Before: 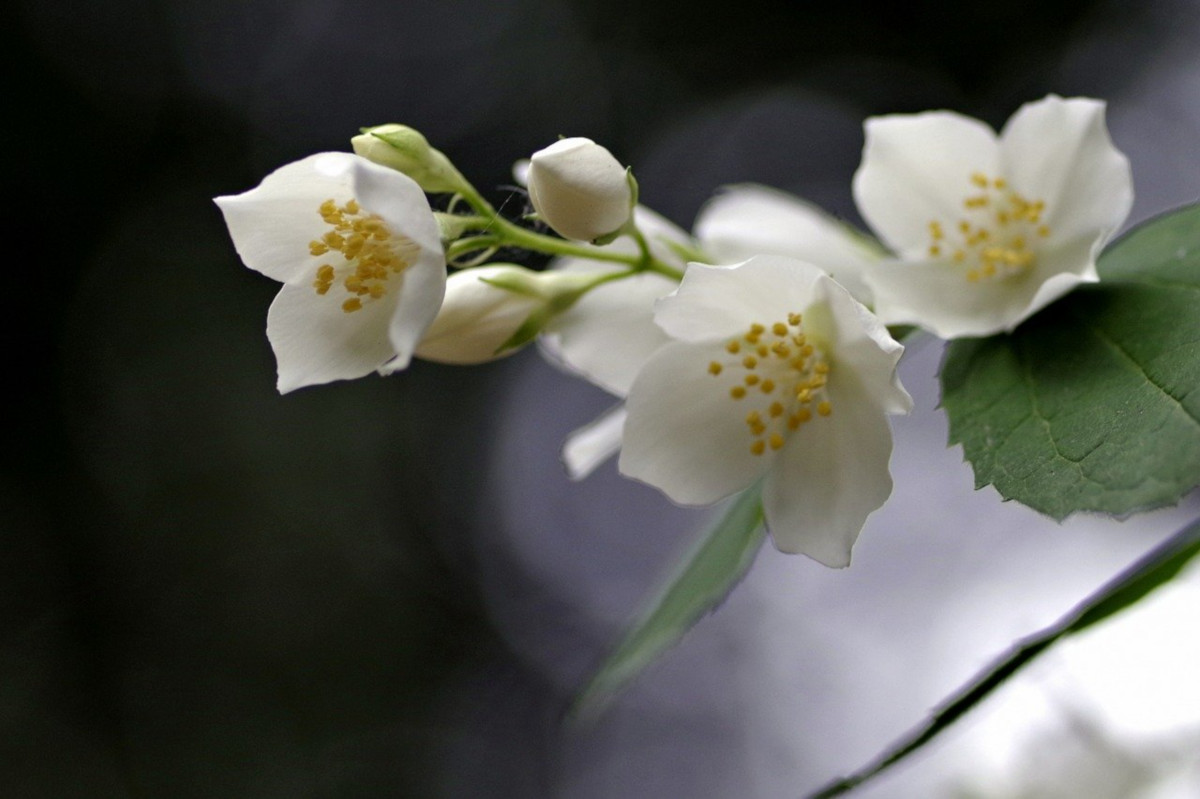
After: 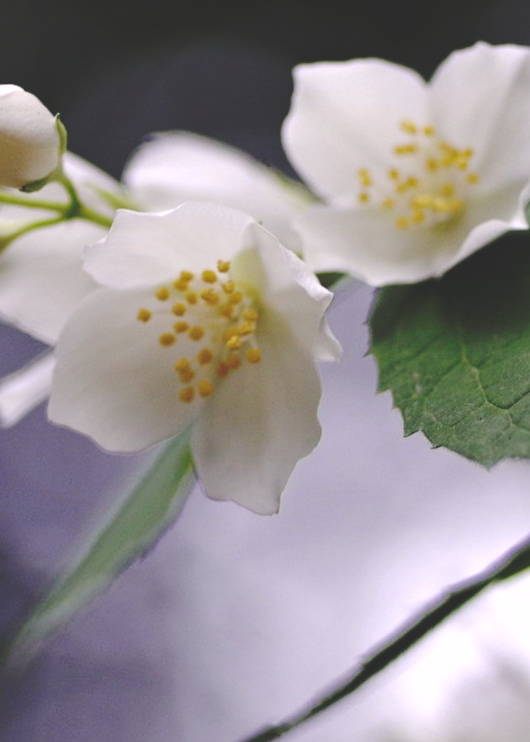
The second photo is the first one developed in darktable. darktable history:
base curve: curves: ch0 [(0, 0.024) (0.055, 0.065) (0.121, 0.166) (0.236, 0.319) (0.693, 0.726) (1, 1)], preserve colors none
white balance: red 1.05, blue 1.072
crop: left 47.628%, top 6.643%, right 7.874%
